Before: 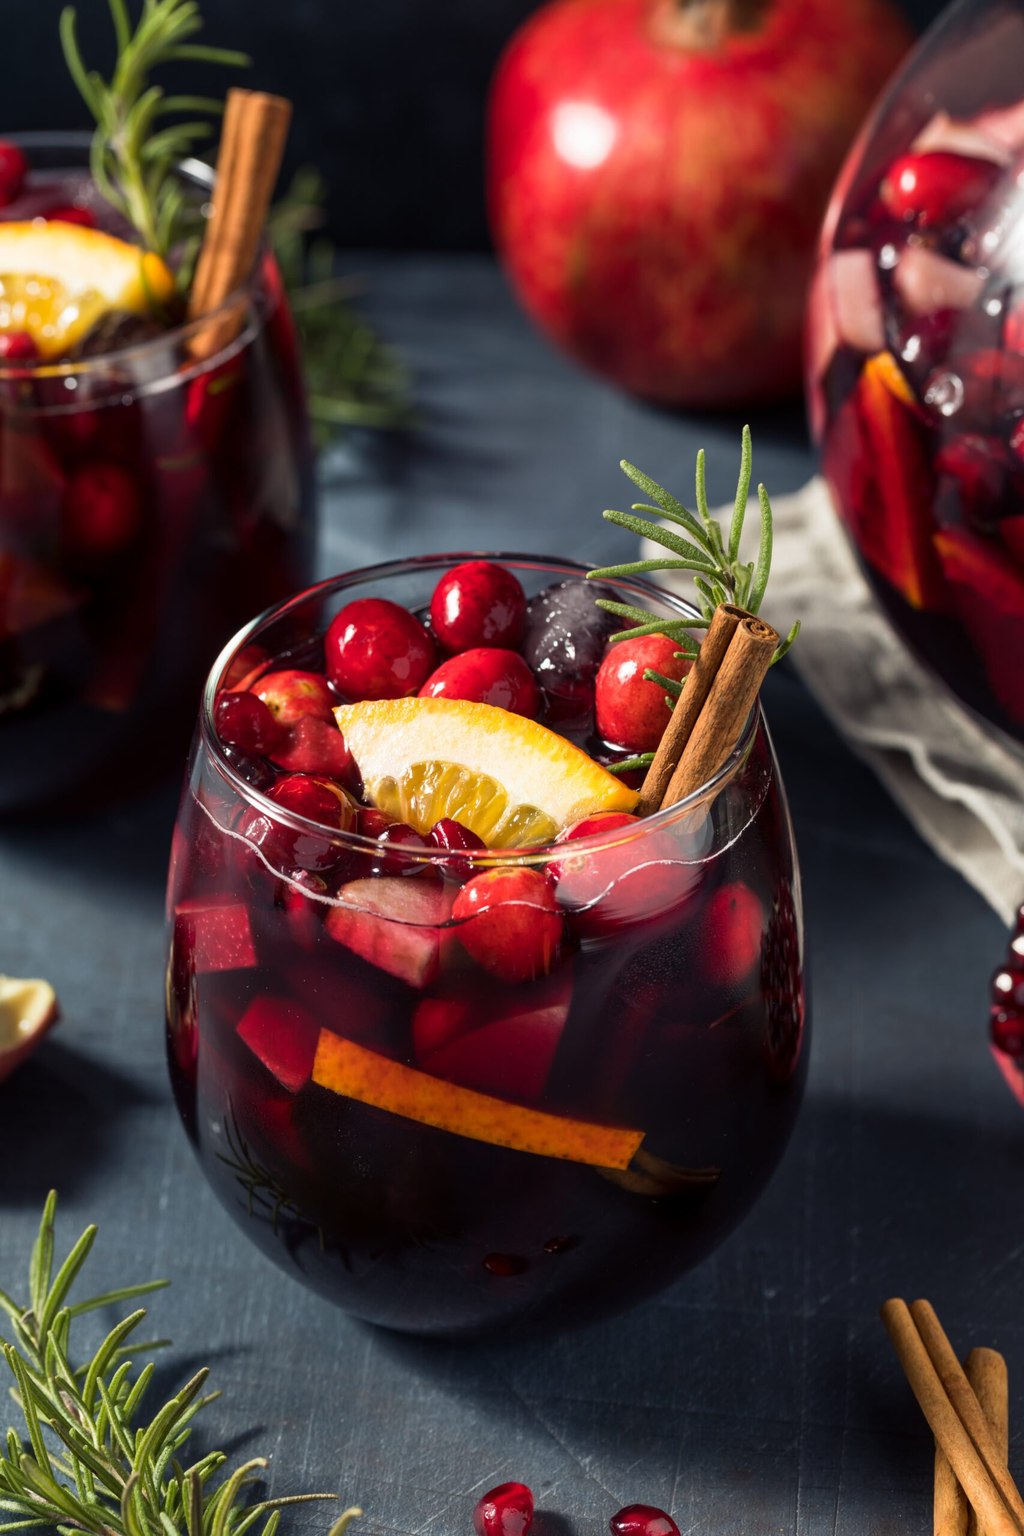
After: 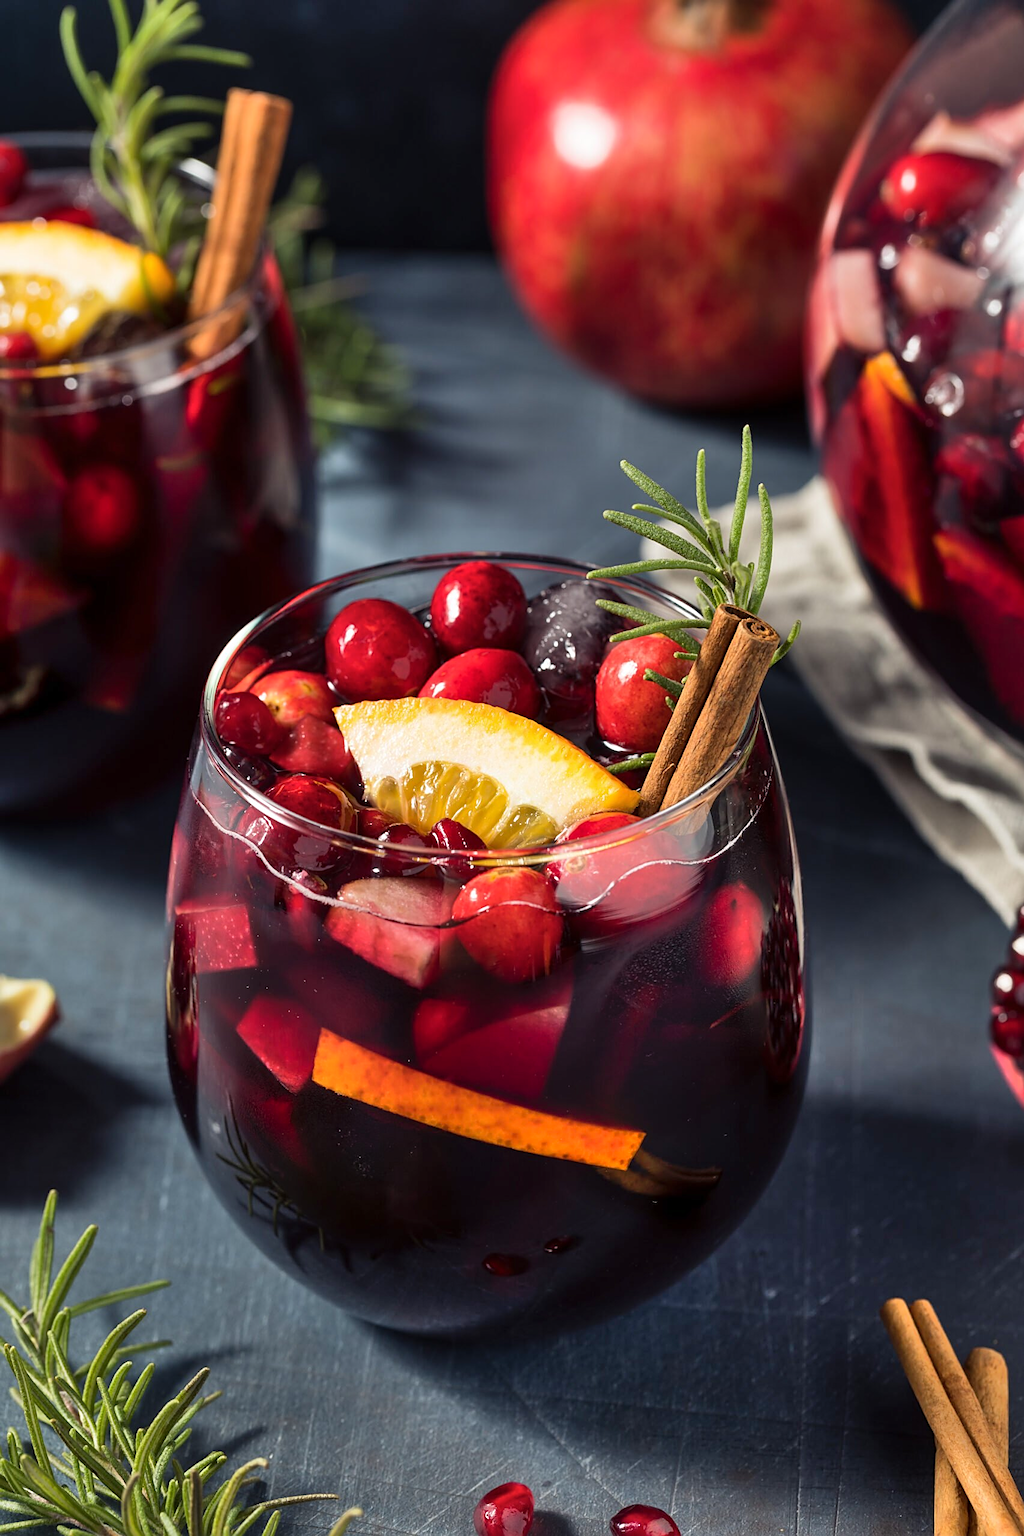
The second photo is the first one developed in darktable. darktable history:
shadows and highlights: radius 134.16, soften with gaussian
sharpen: on, module defaults
color zones: curves: ch1 [(0.25, 0.5) (0.747, 0.71)]
